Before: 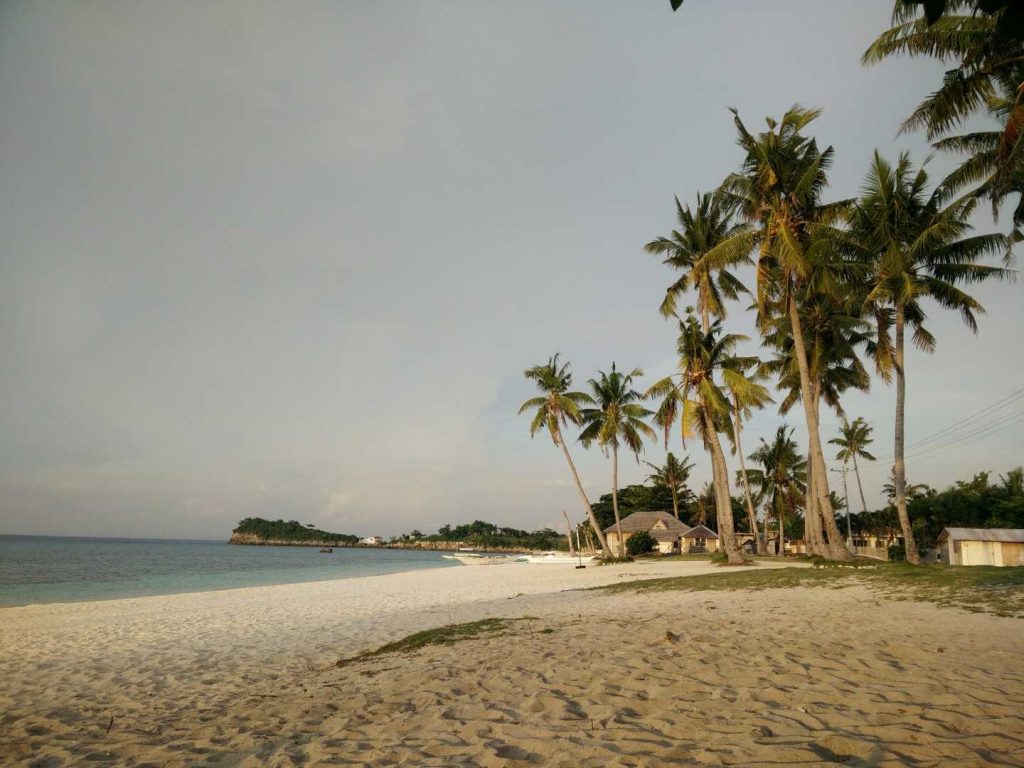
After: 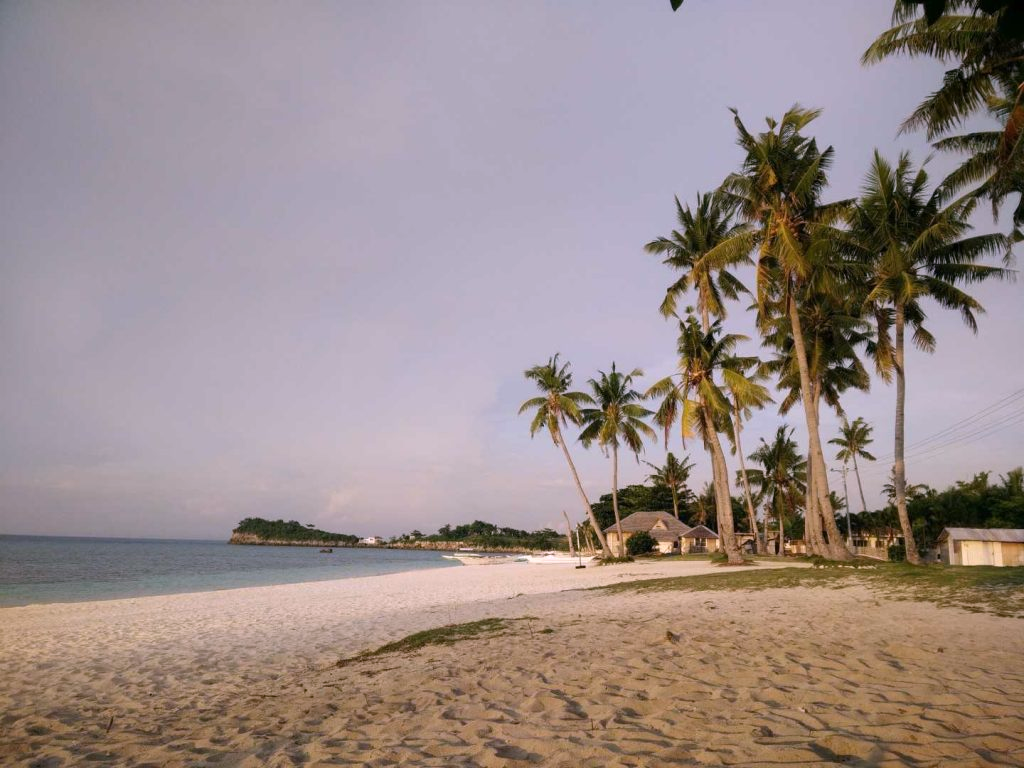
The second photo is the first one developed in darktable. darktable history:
color balance rgb: global vibrance 6.81%, saturation formula JzAzBz (2021)
white balance: red 1.066, blue 1.119
